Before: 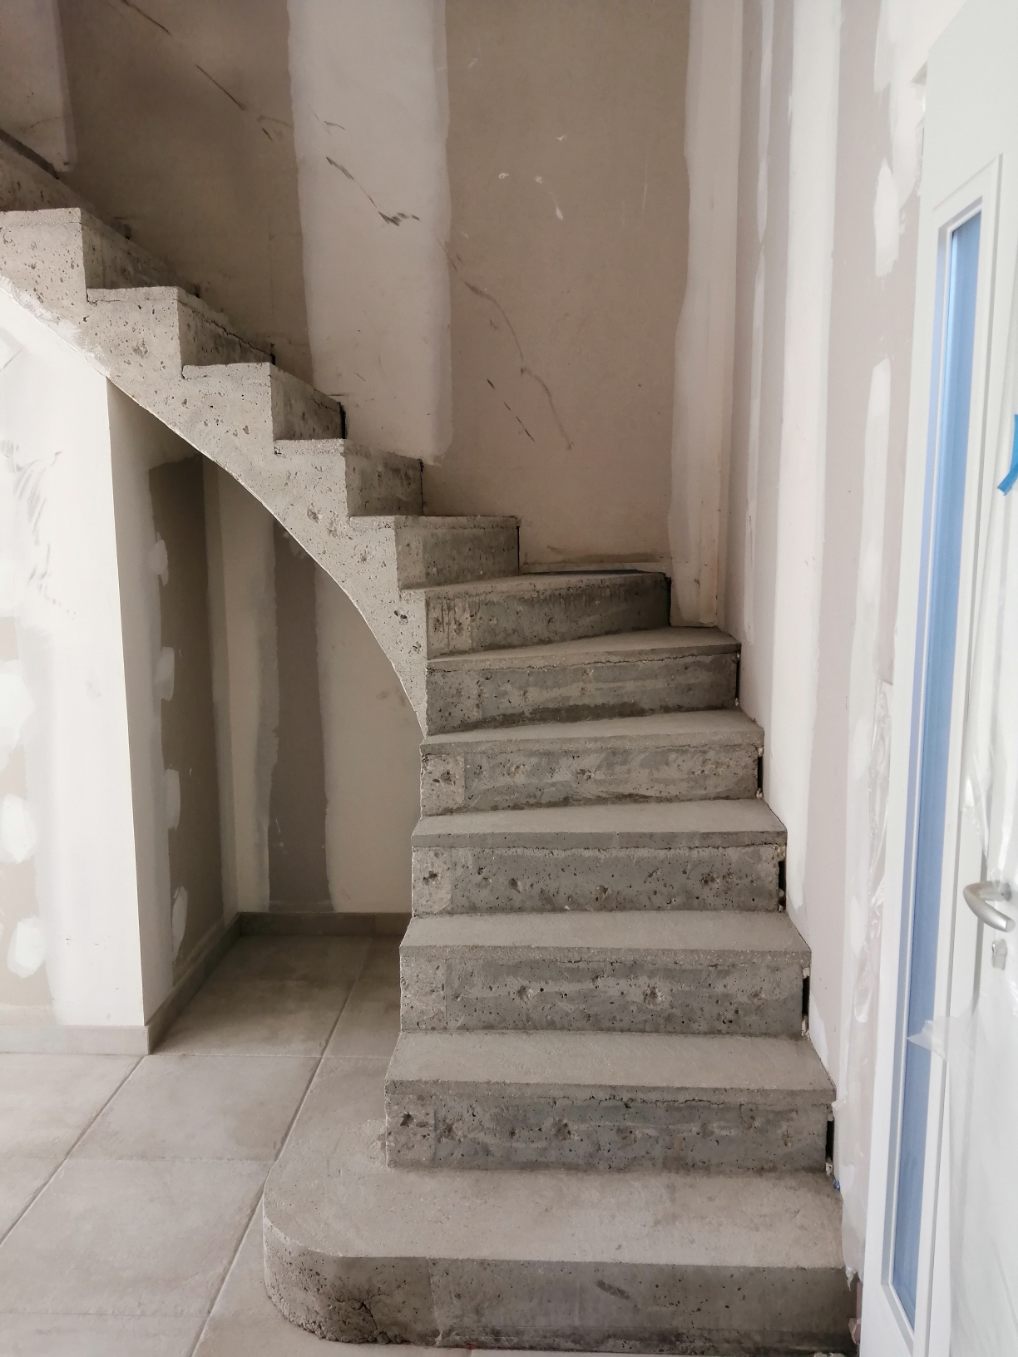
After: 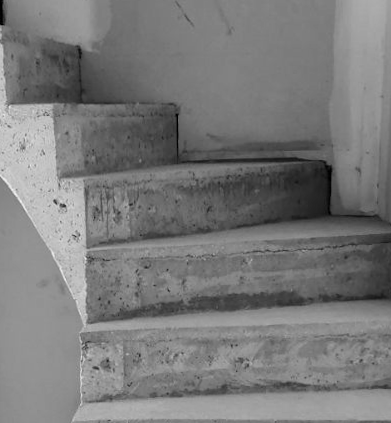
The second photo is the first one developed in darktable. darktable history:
exposure: black level correction 0.001, exposure 0.5 EV, compensate exposure bias true, compensate highlight preservation false
rotate and perspective: rotation 0.074°, lens shift (vertical) 0.096, lens shift (horizontal) -0.041, crop left 0.043, crop right 0.952, crop top 0.024, crop bottom 0.979
crop: left 31.751%, top 32.172%, right 27.8%, bottom 35.83%
monochrome: a 73.58, b 64.21
